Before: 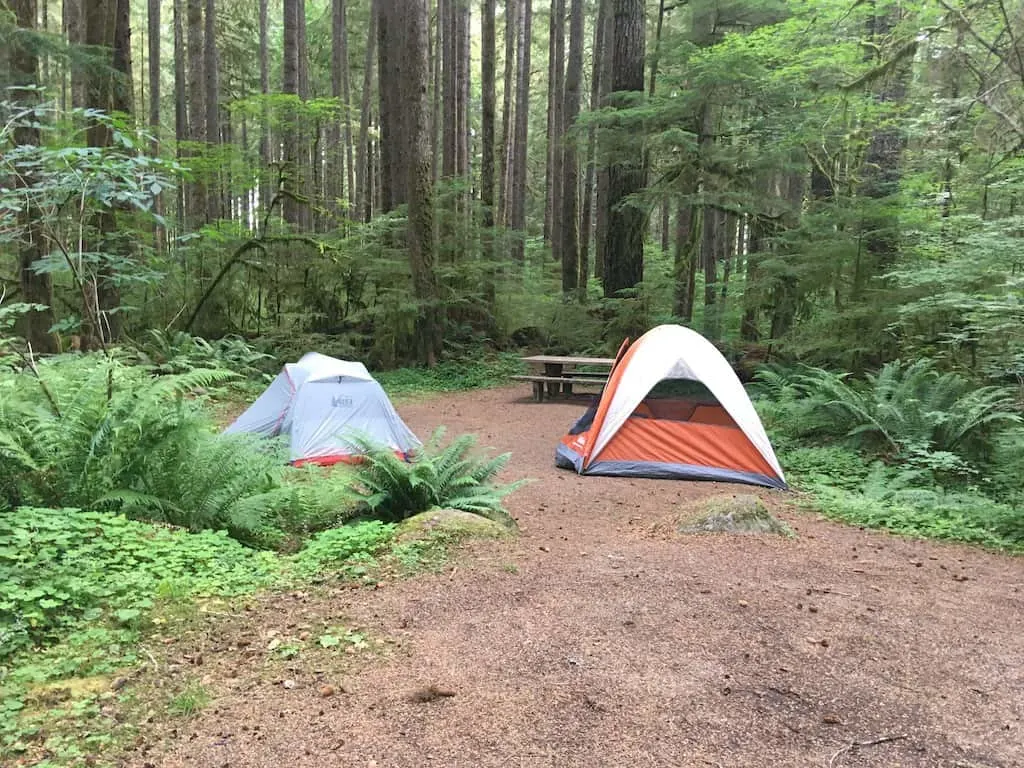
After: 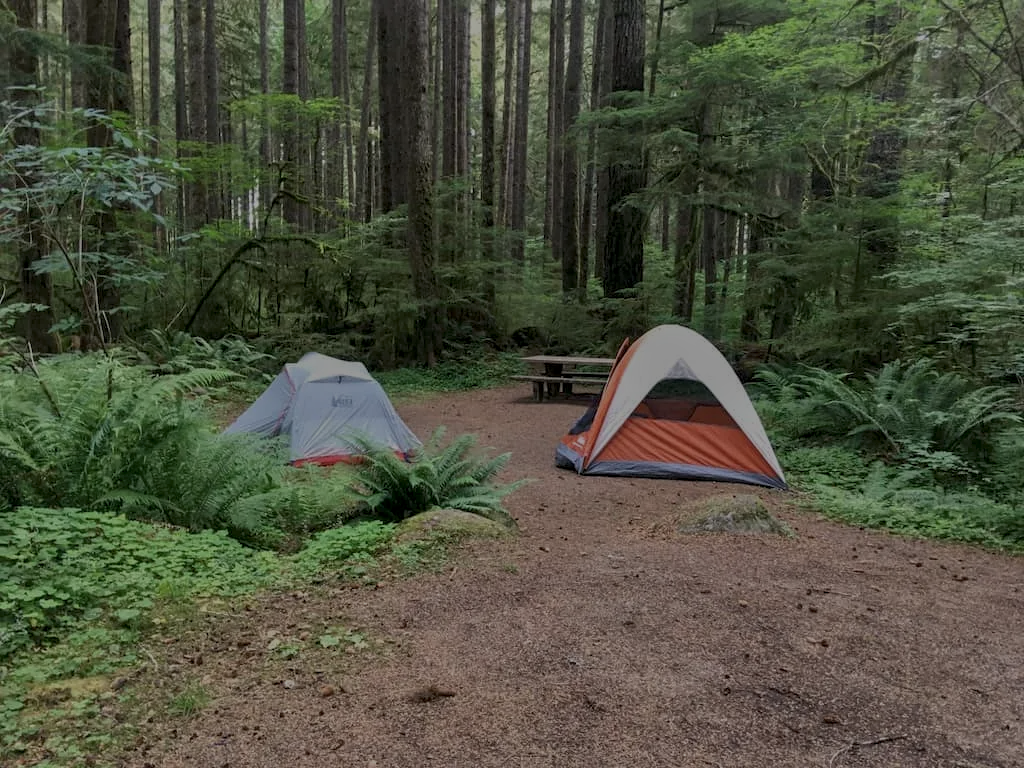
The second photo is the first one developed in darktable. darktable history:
local contrast: detail 130%
tone equalizer: -8 EV 1 EV, -7 EV 1 EV, -6 EV 1 EV, -5 EV 1 EV, -4 EV 1 EV, -3 EV 0.75 EV, -2 EV 0.5 EV, -1 EV 0.25 EV
exposure: exposure -2.446 EV, compensate highlight preservation false
